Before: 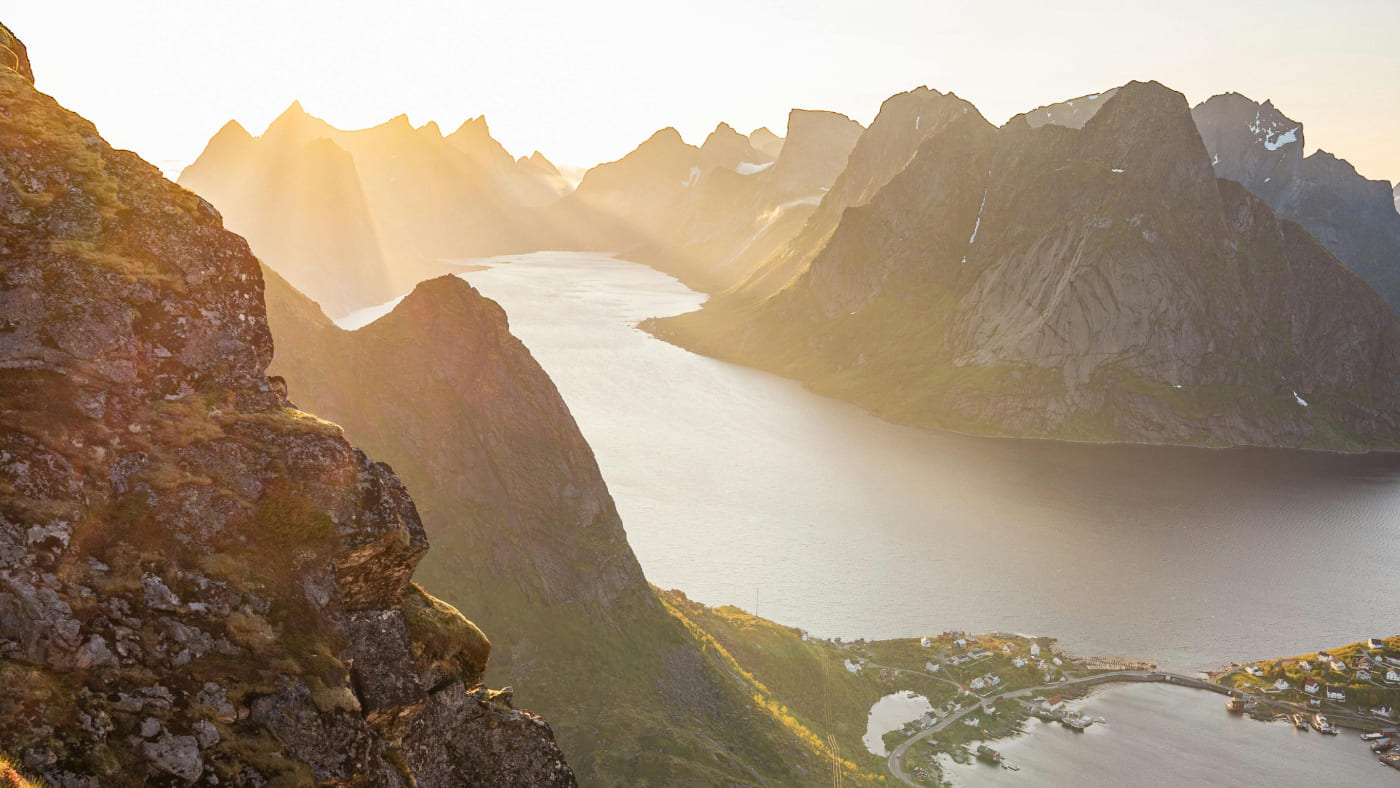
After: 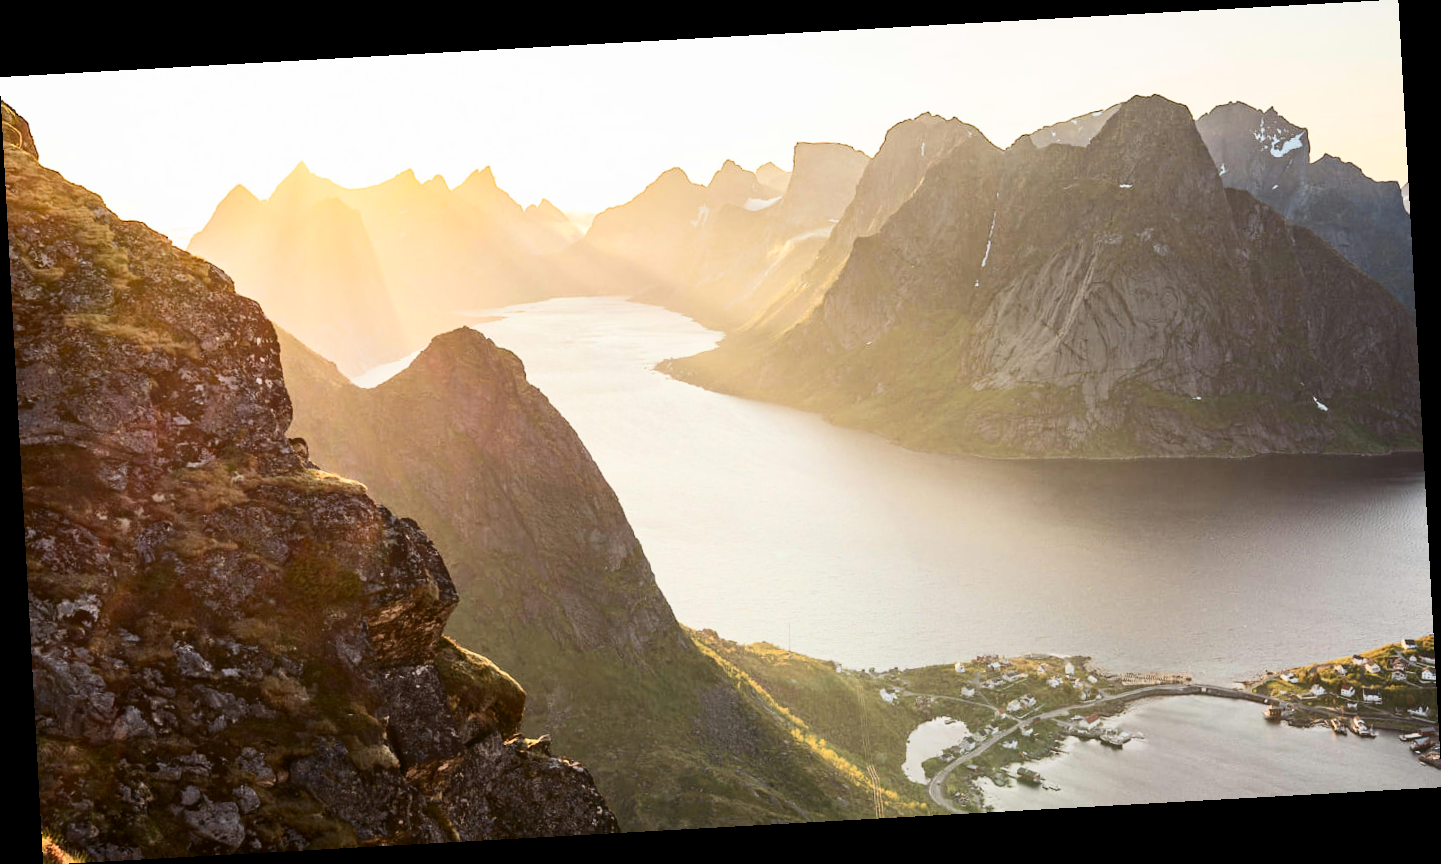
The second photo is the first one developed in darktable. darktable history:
rotate and perspective: rotation -3.18°, automatic cropping off
contrast brightness saturation: contrast 0.28
